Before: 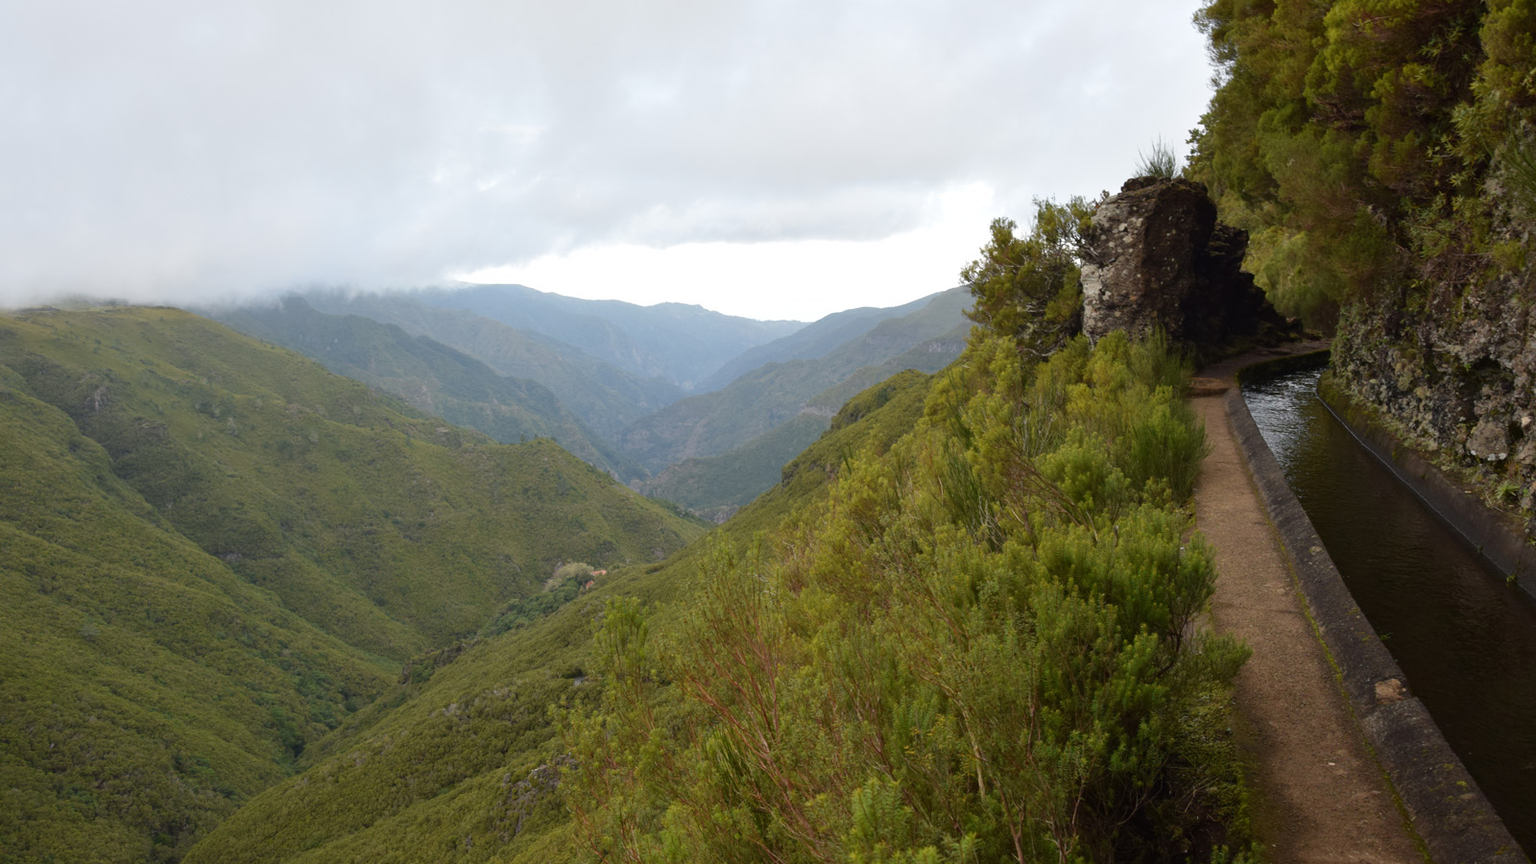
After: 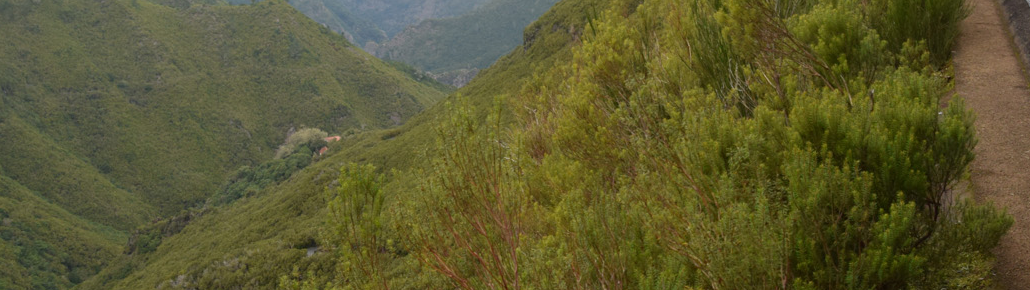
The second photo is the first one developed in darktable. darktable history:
crop: left 18.19%, top 50.974%, right 17.384%, bottom 16.791%
